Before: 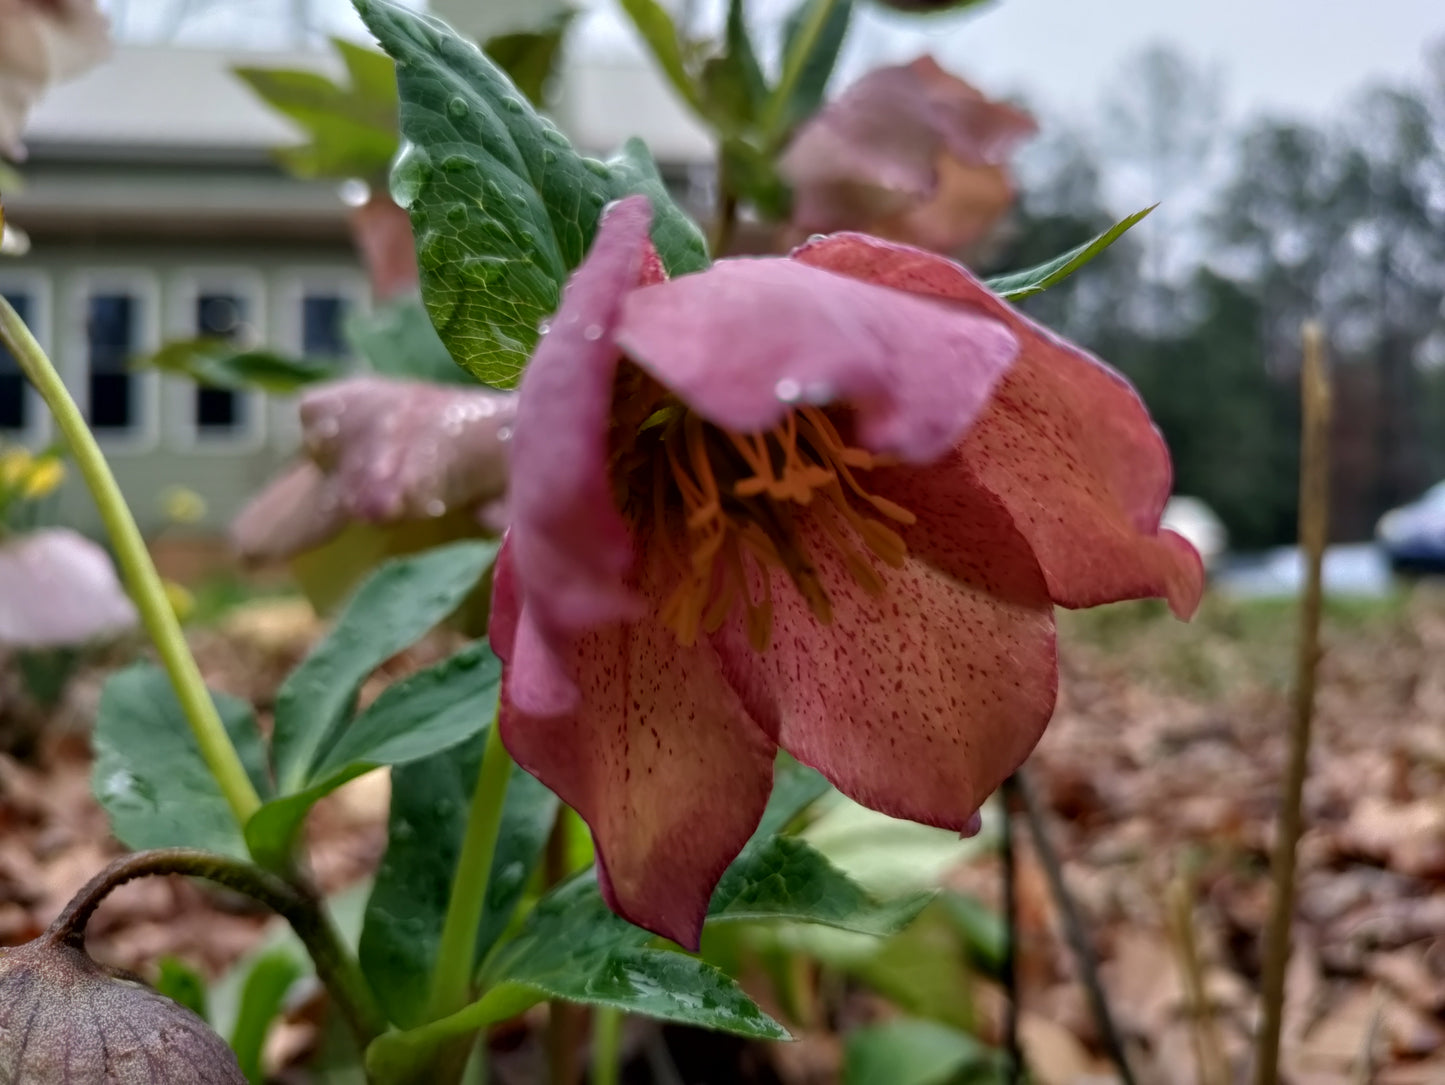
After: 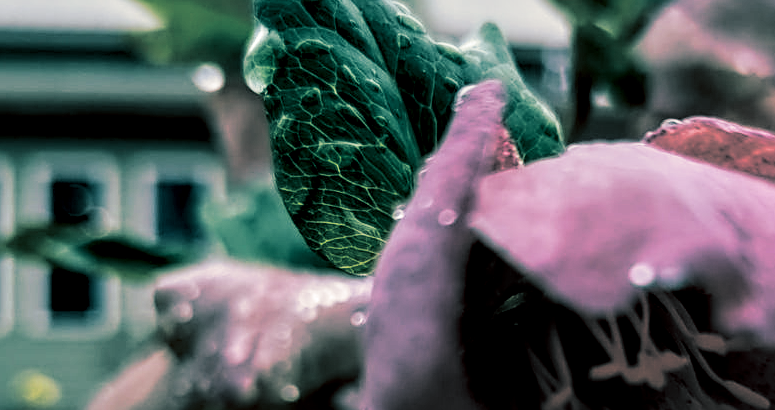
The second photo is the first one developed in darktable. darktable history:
split-toning: shadows › hue 186.43°, highlights › hue 49.29°, compress 30.29%
crop: left 10.121%, top 10.631%, right 36.218%, bottom 51.526%
local contrast: detail 142%
sharpen: on, module defaults
shadows and highlights: shadows -24.28, highlights 49.77, soften with gaussian
sigmoid: contrast 2, skew -0.2, preserve hue 0%, red attenuation 0.1, red rotation 0.035, green attenuation 0.1, green rotation -0.017, blue attenuation 0.15, blue rotation -0.052, base primaries Rec2020
